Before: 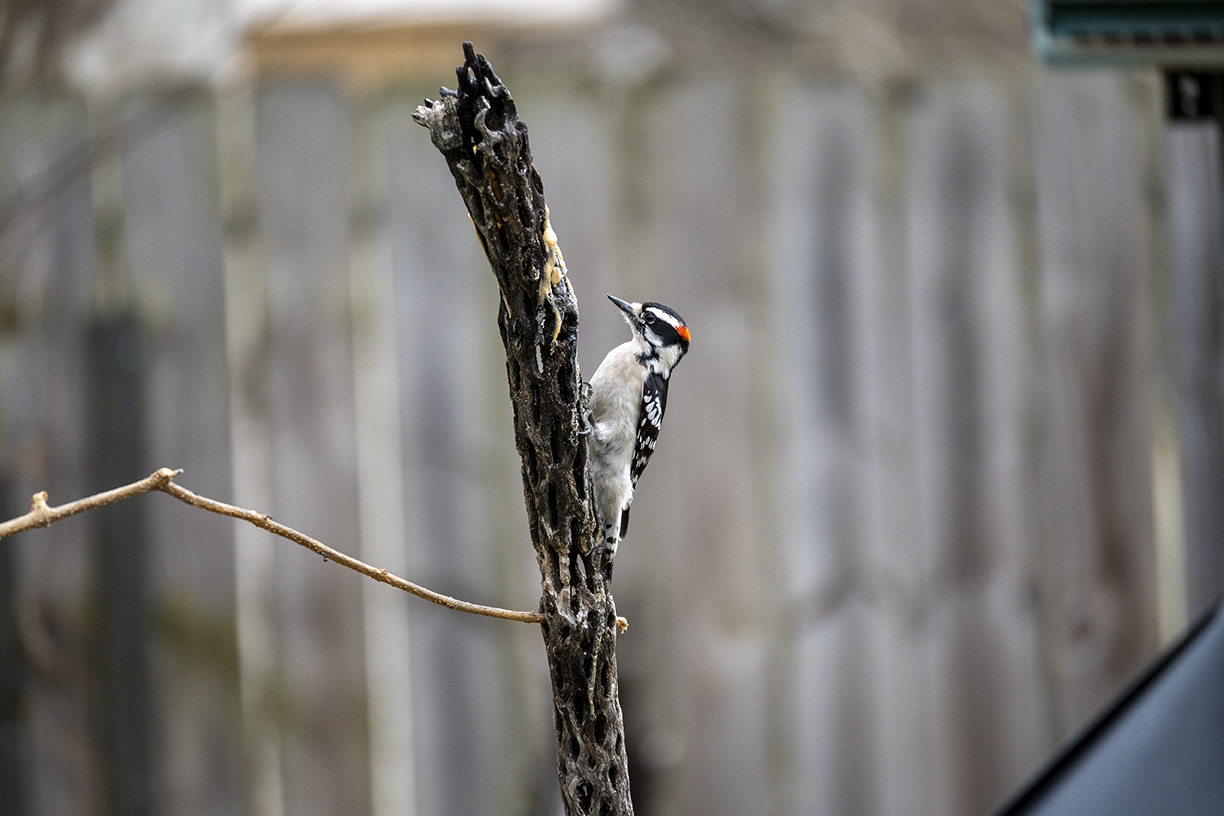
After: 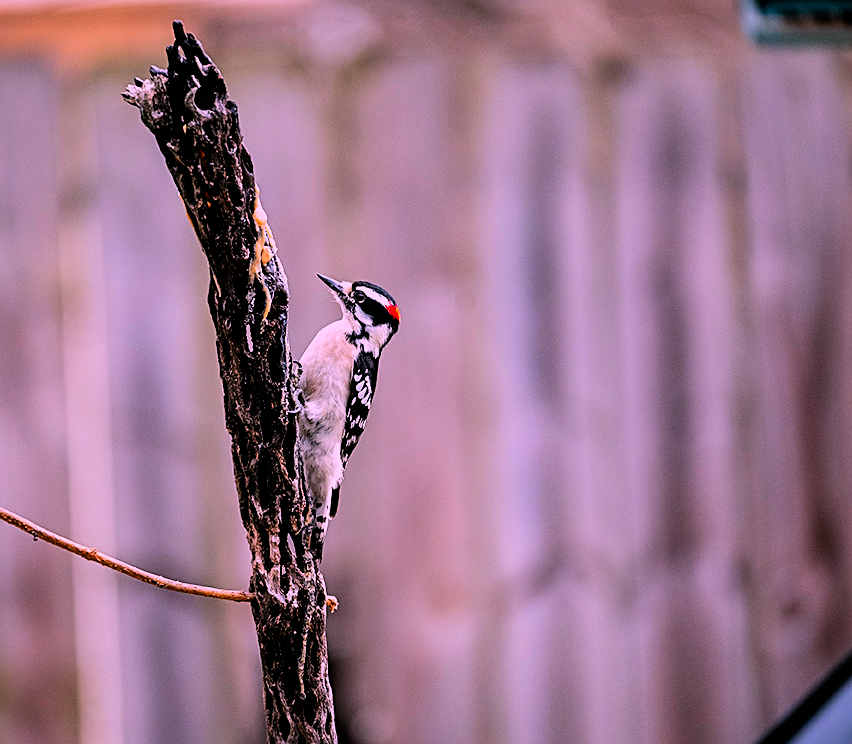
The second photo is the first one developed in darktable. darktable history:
filmic rgb: black relative exposure -5.01 EV, white relative exposure 3.97 EV, threshold 3.01 EV, hardness 2.88, contrast 1.3, enable highlight reconstruction true
color correction: highlights a* 19.1, highlights b* -11.33, saturation 1.67
sharpen: on, module defaults
crop and rotate: left 23.757%, top 2.682%, right 6.563%, bottom 6.138%
